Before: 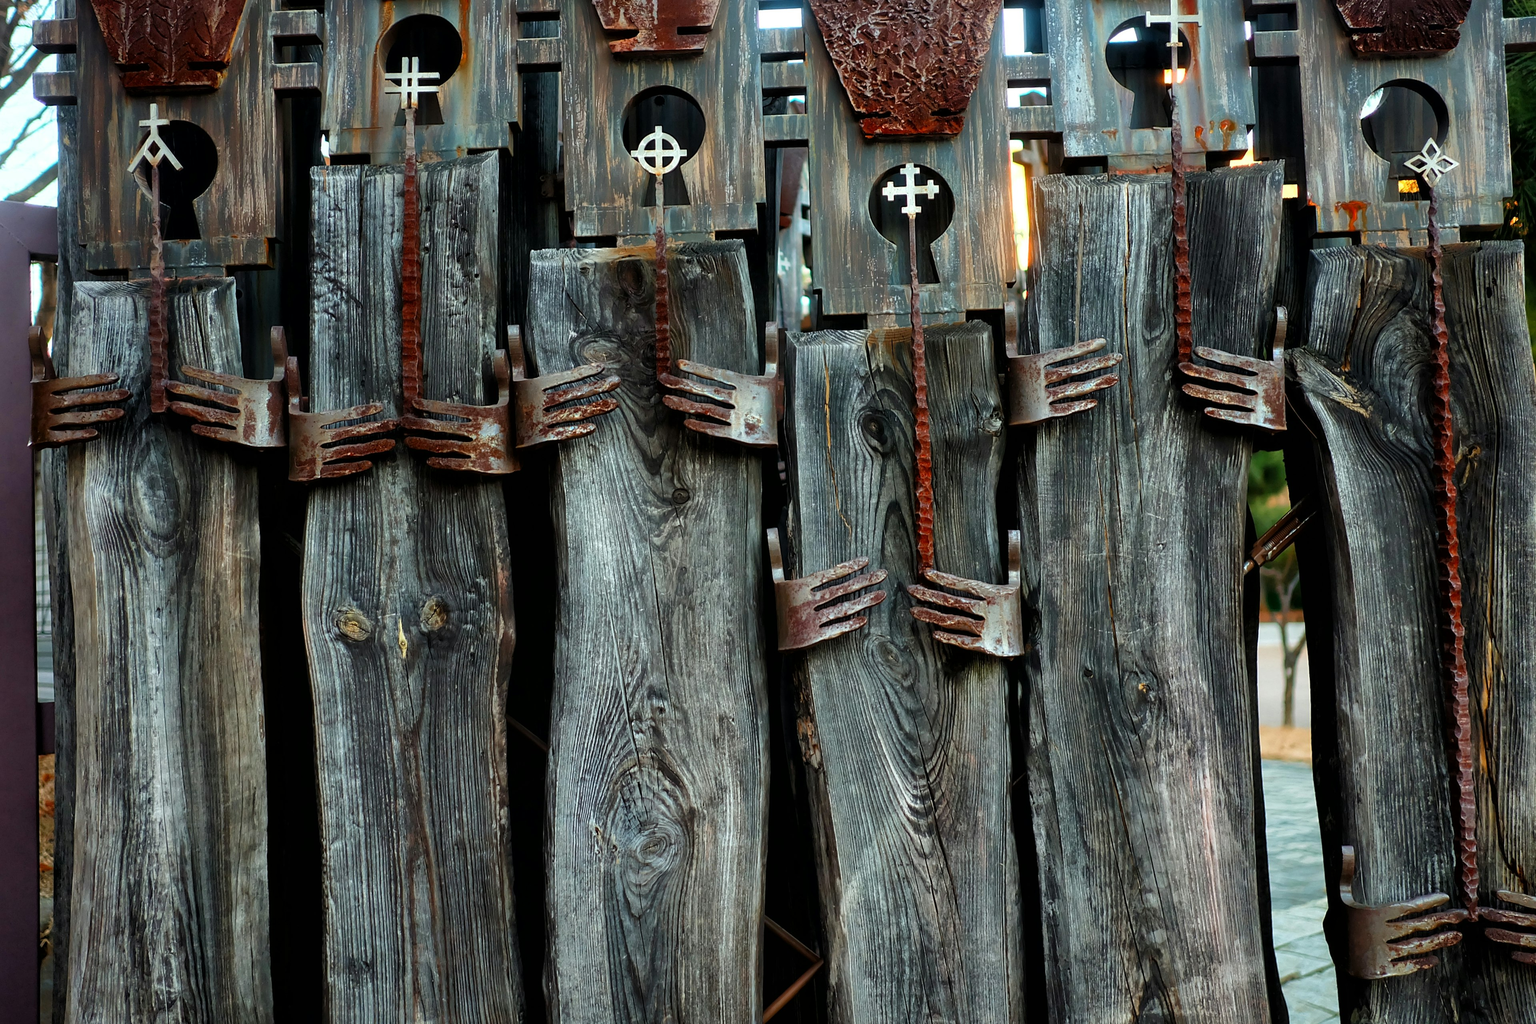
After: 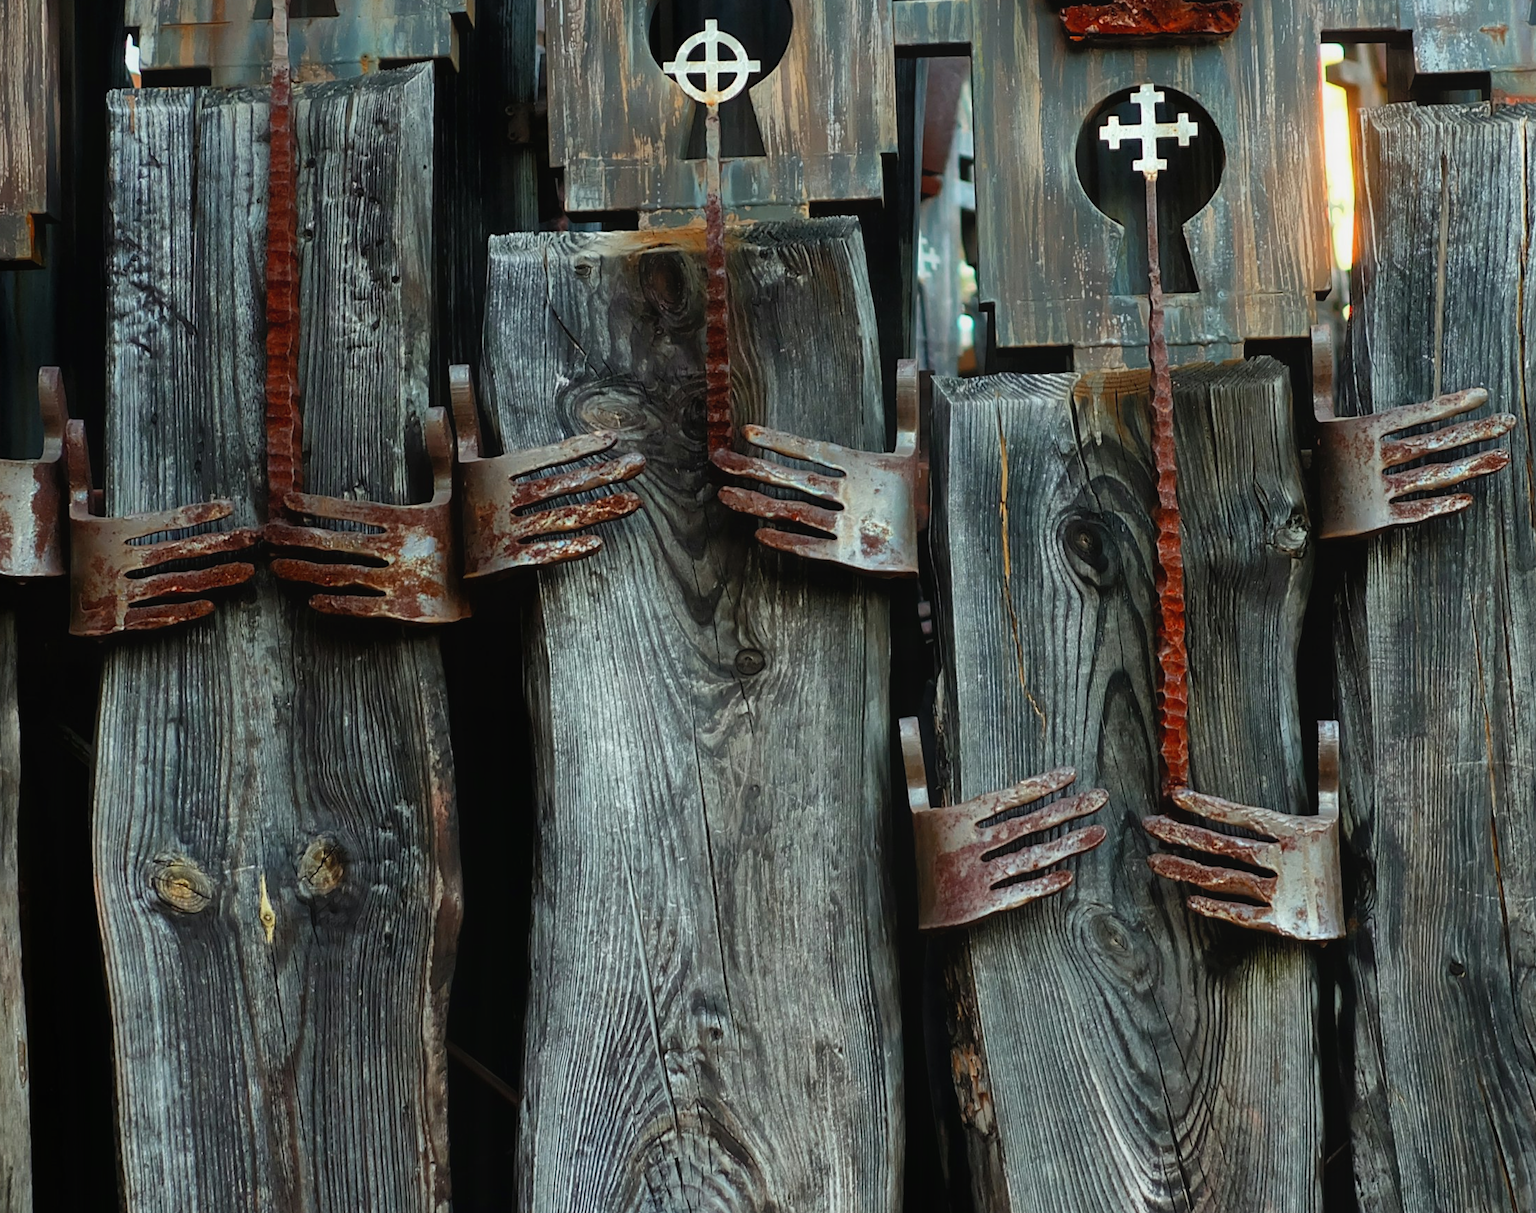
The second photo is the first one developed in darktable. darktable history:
contrast equalizer: octaves 7, y [[0.6 ×6], [0.55 ×6], [0 ×6], [0 ×6], [0 ×6]], mix -0.313
crop: left 16.207%, top 11.249%, right 26.144%, bottom 20.462%
